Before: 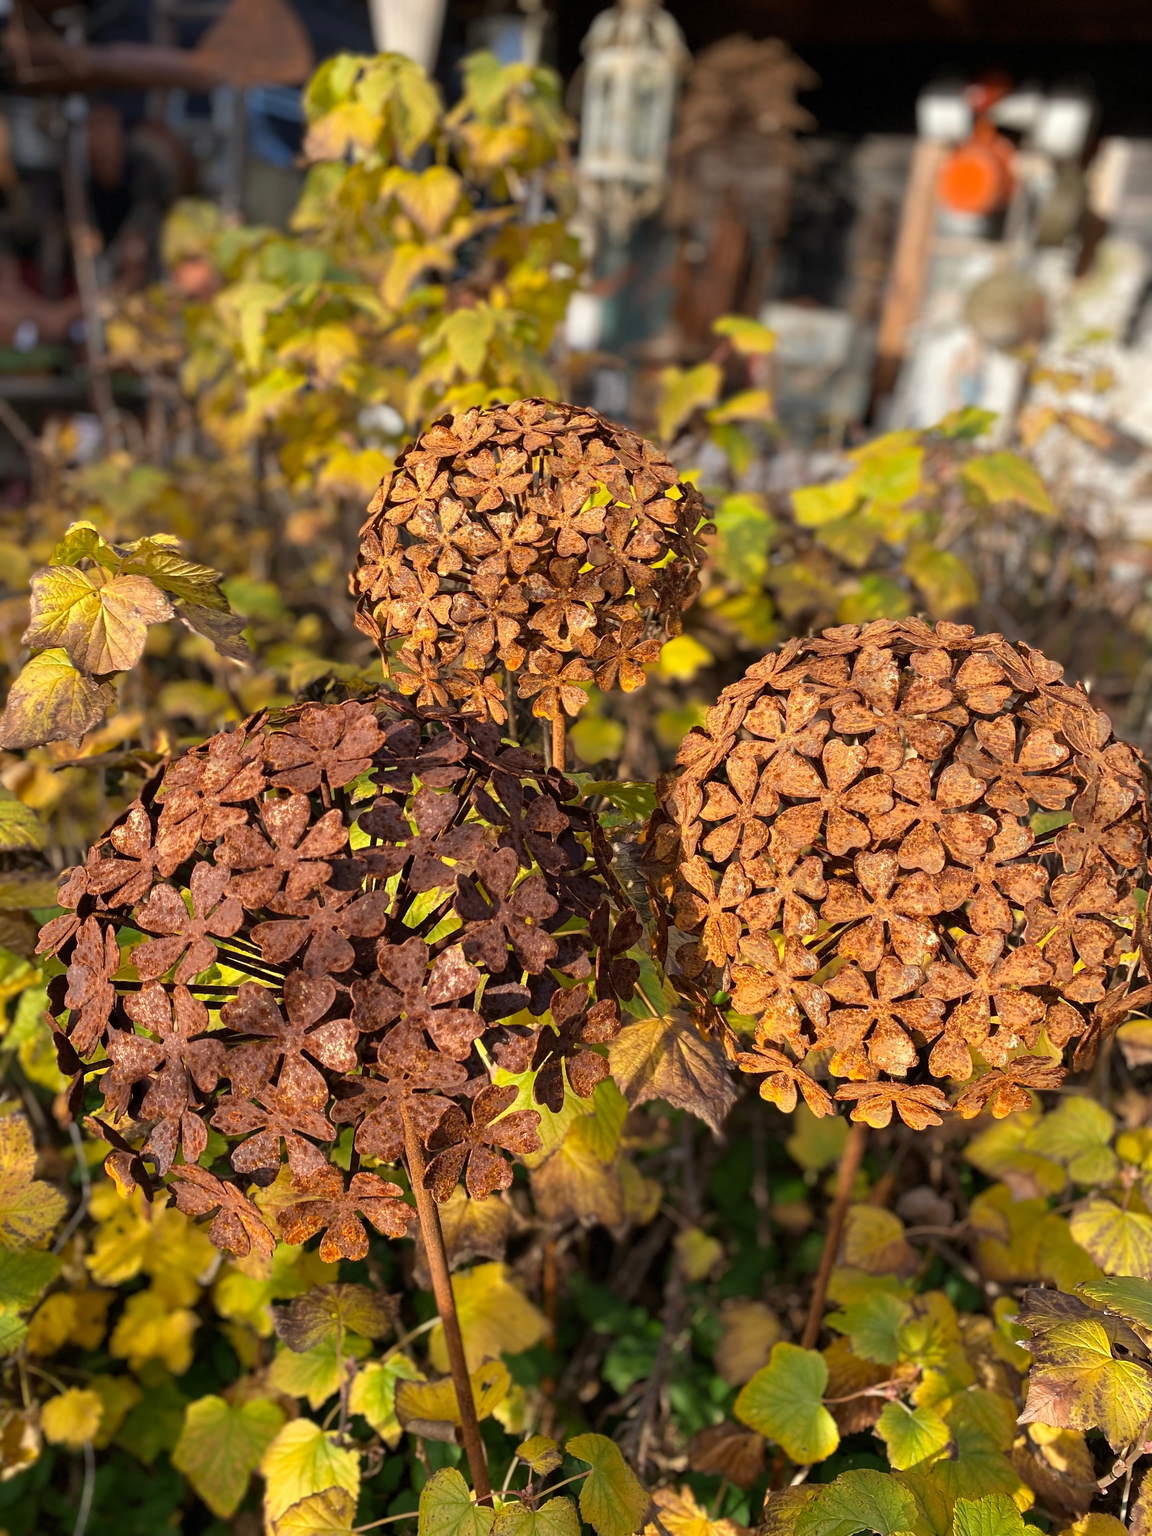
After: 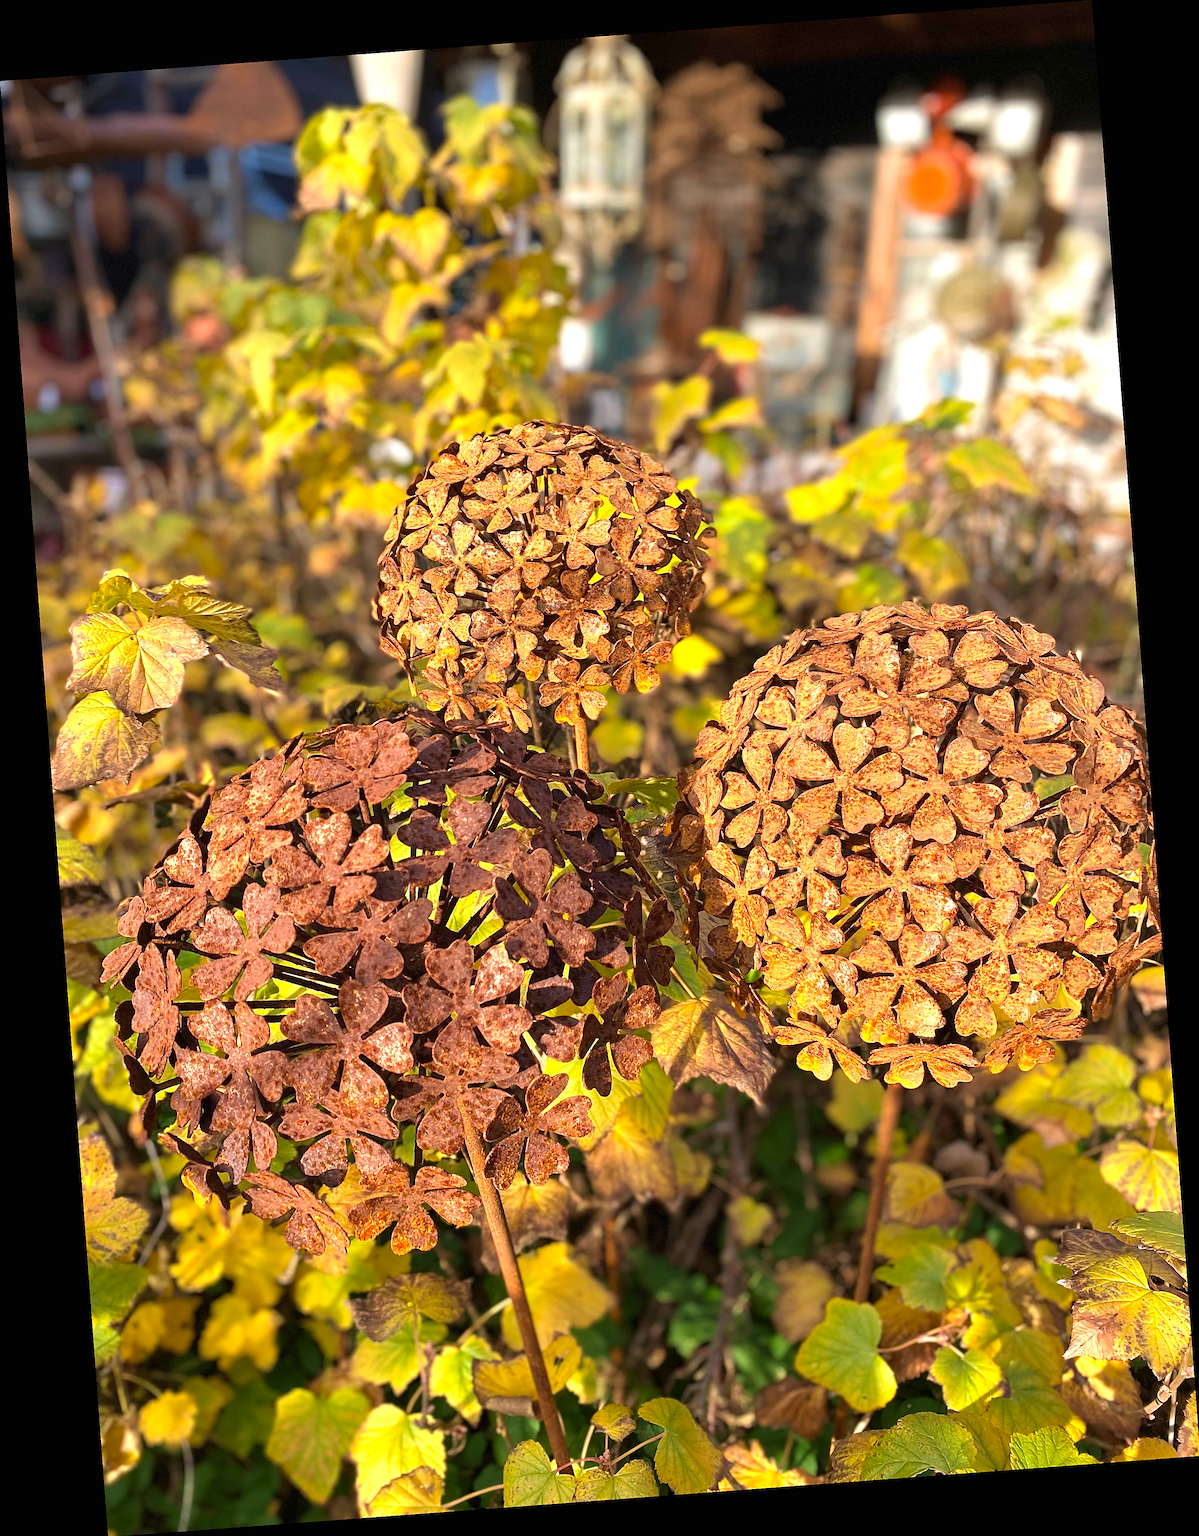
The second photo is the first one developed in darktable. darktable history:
shadows and highlights: radius 121.13, shadows 21.4, white point adjustment -9.72, highlights -14.39, soften with gaussian
rotate and perspective: rotation -4.25°, automatic cropping off
exposure: black level correction 0, exposure 1 EV, compensate exposure bias true, compensate highlight preservation false
velvia: on, module defaults
sharpen: on, module defaults
